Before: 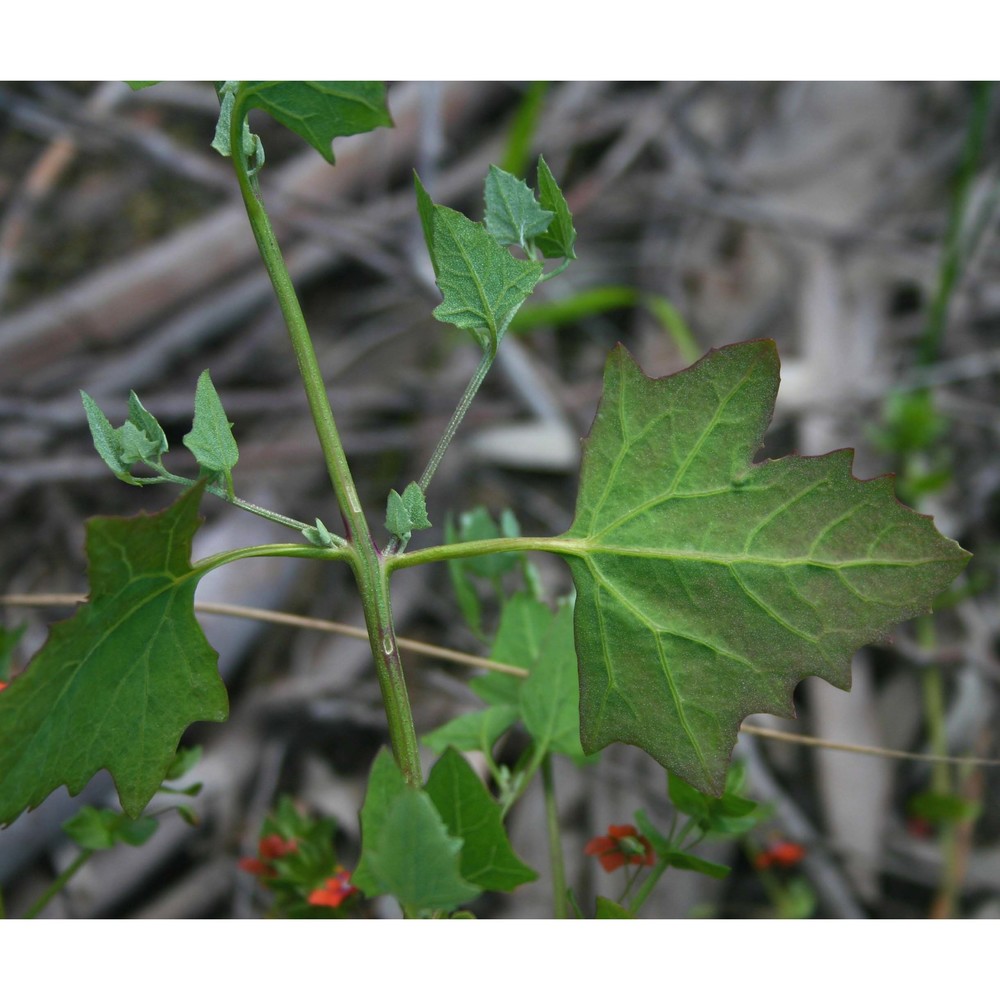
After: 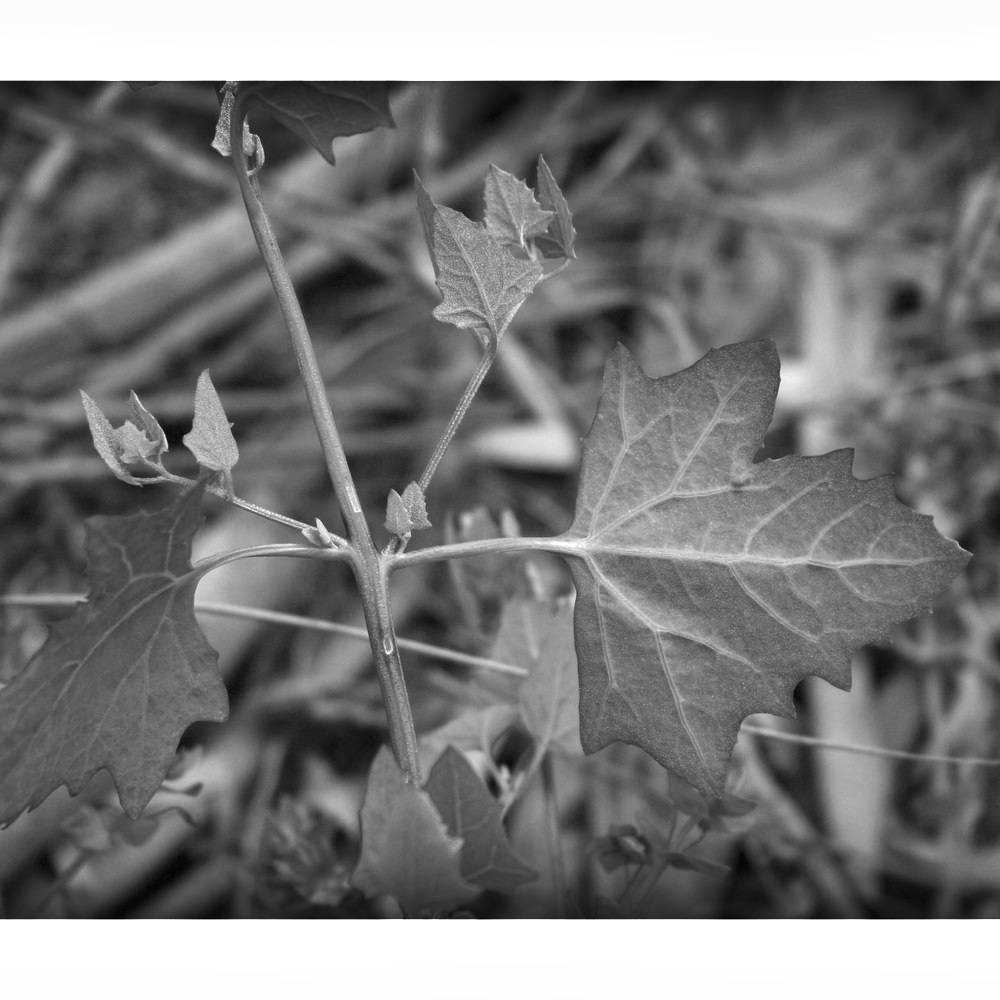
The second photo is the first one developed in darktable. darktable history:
monochrome: a 32, b 64, size 2.3
shadows and highlights: shadows 20.91, highlights -82.73, soften with gaussian
exposure: black level correction 0.001, exposure 0.5 EV, compensate exposure bias true, compensate highlight preservation false
local contrast: highlights 100%, shadows 100%, detail 120%, midtone range 0.2
